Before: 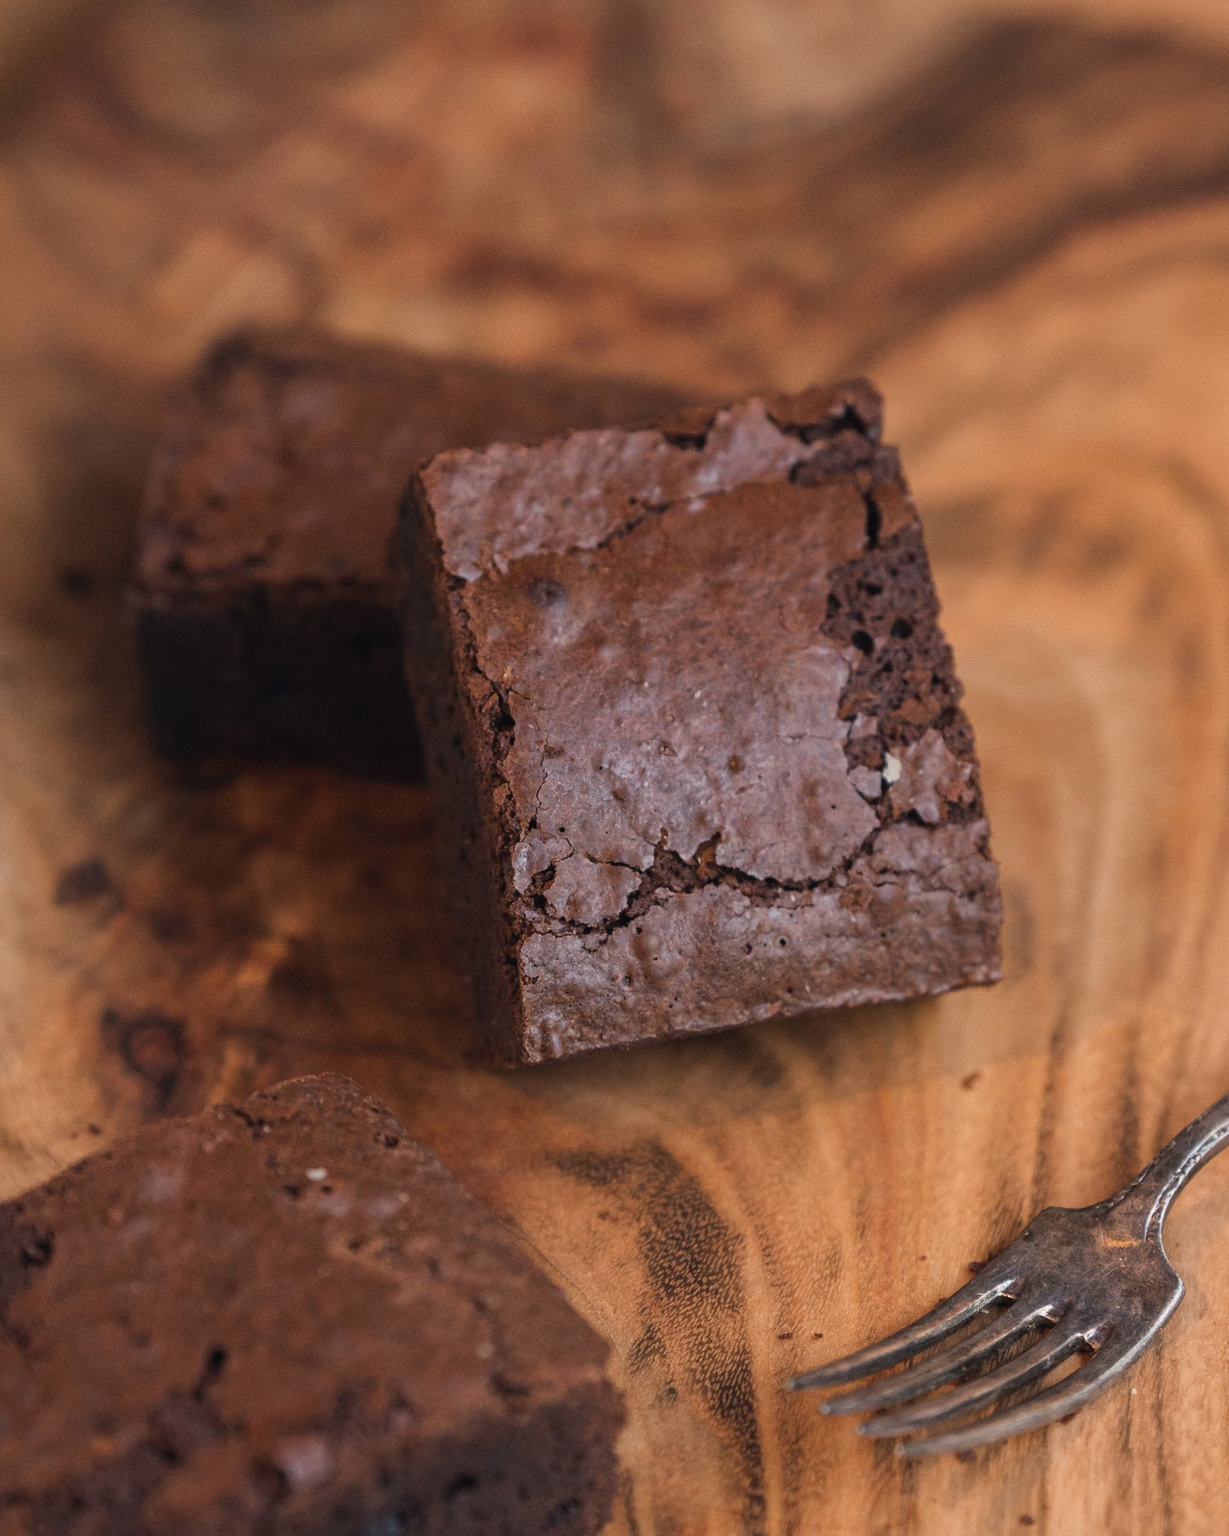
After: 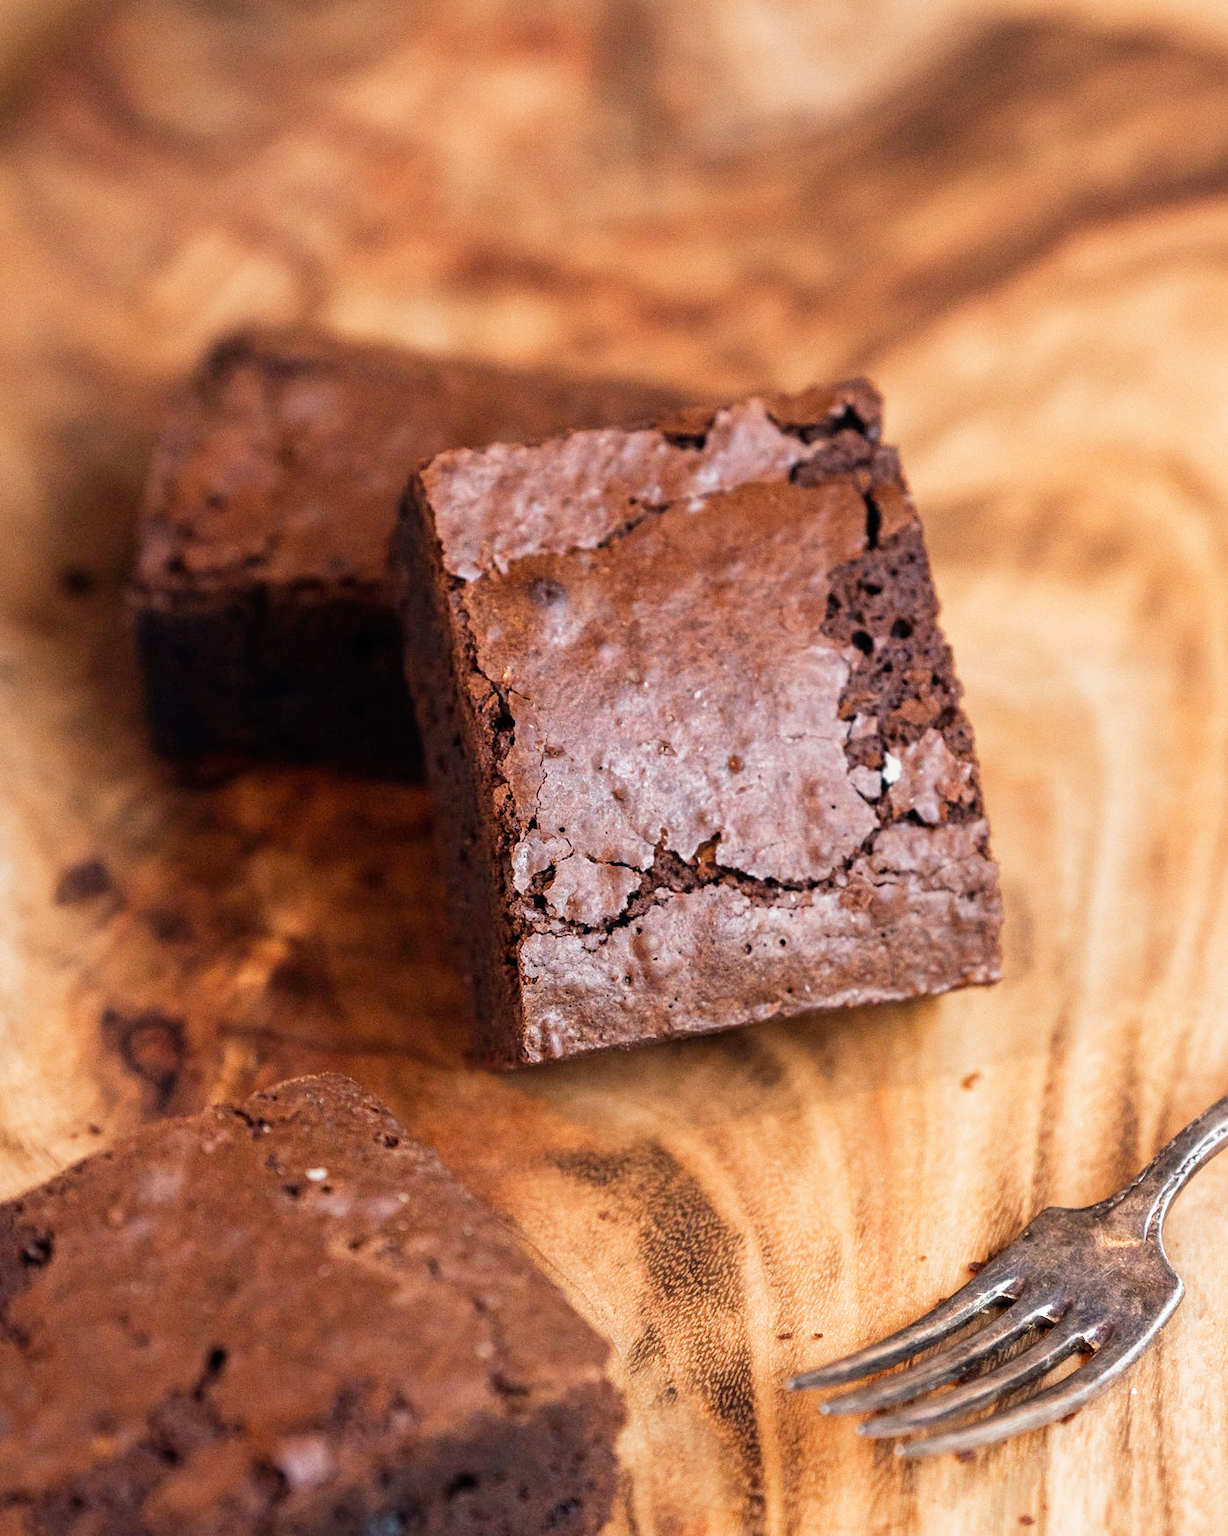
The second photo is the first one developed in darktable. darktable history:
exposure: exposure 0.6 EV, compensate highlight preservation false
color balance: input saturation 99%
filmic rgb: middle gray luminance 12.74%, black relative exposure -10.13 EV, white relative exposure 3.47 EV, threshold 6 EV, target black luminance 0%, hardness 5.74, latitude 44.69%, contrast 1.221, highlights saturation mix 5%, shadows ↔ highlights balance 26.78%, add noise in highlights 0, preserve chrominance no, color science v3 (2019), use custom middle-gray values true, iterations of high-quality reconstruction 0, contrast in highlights soft, enable highlight reconstruction true
